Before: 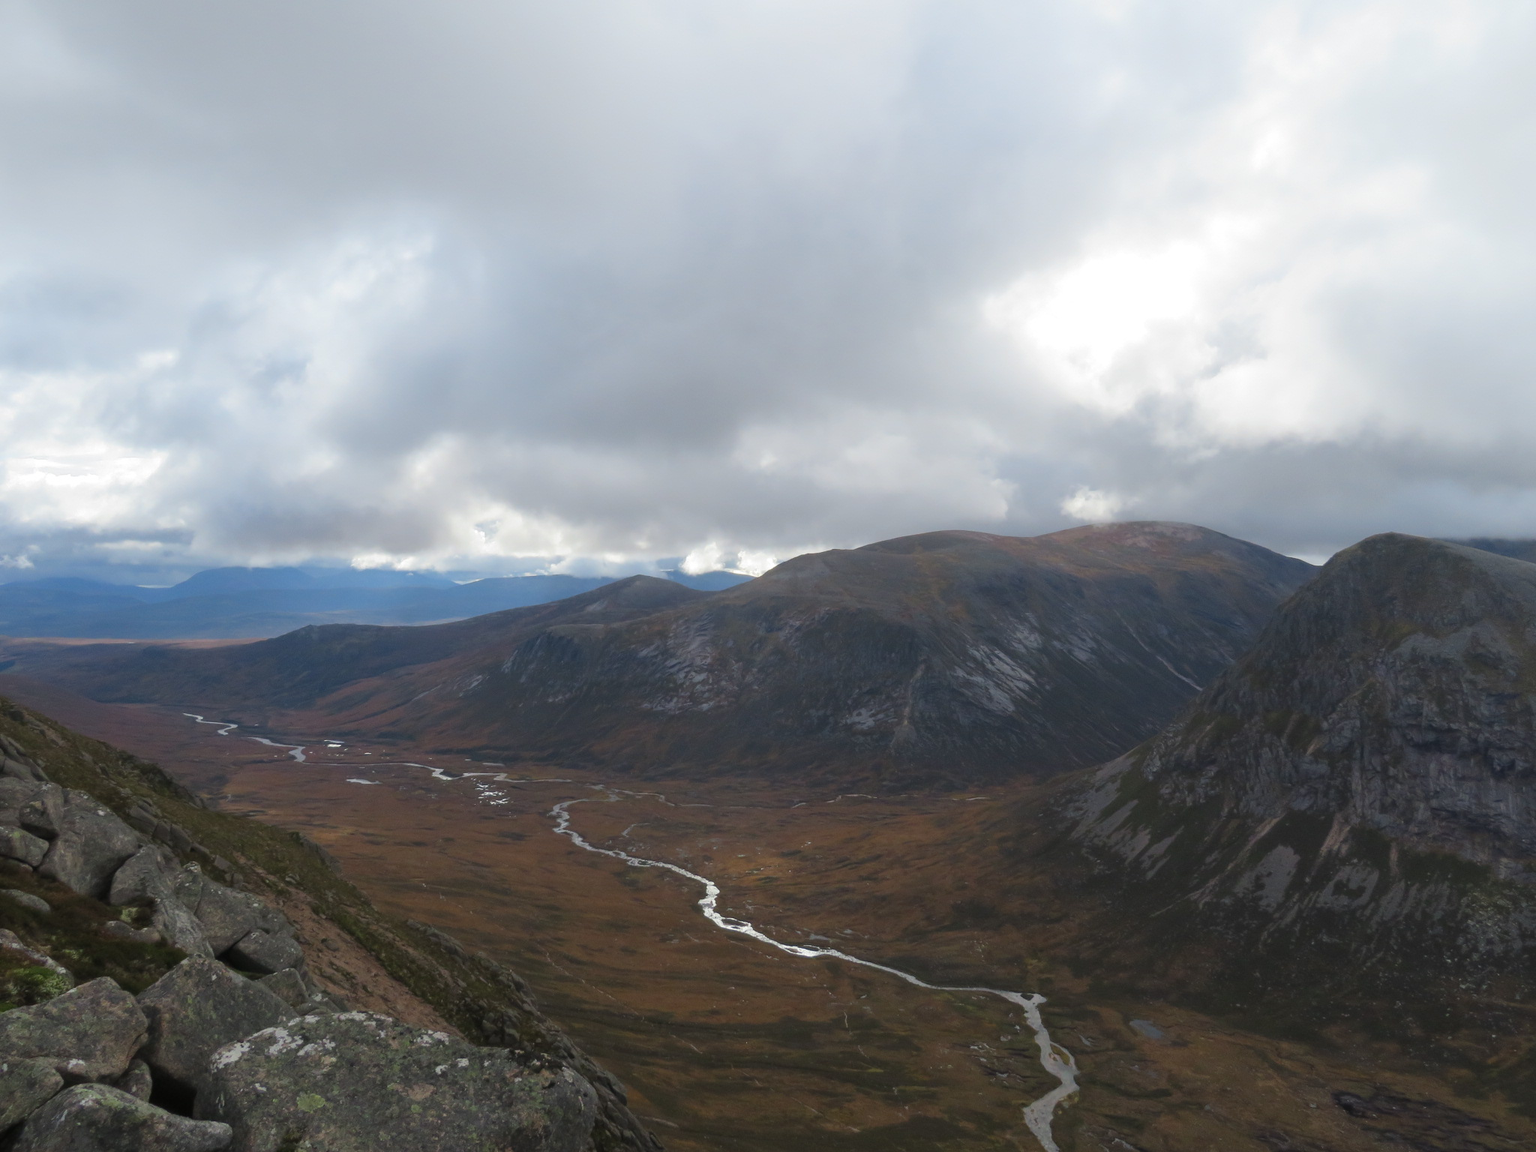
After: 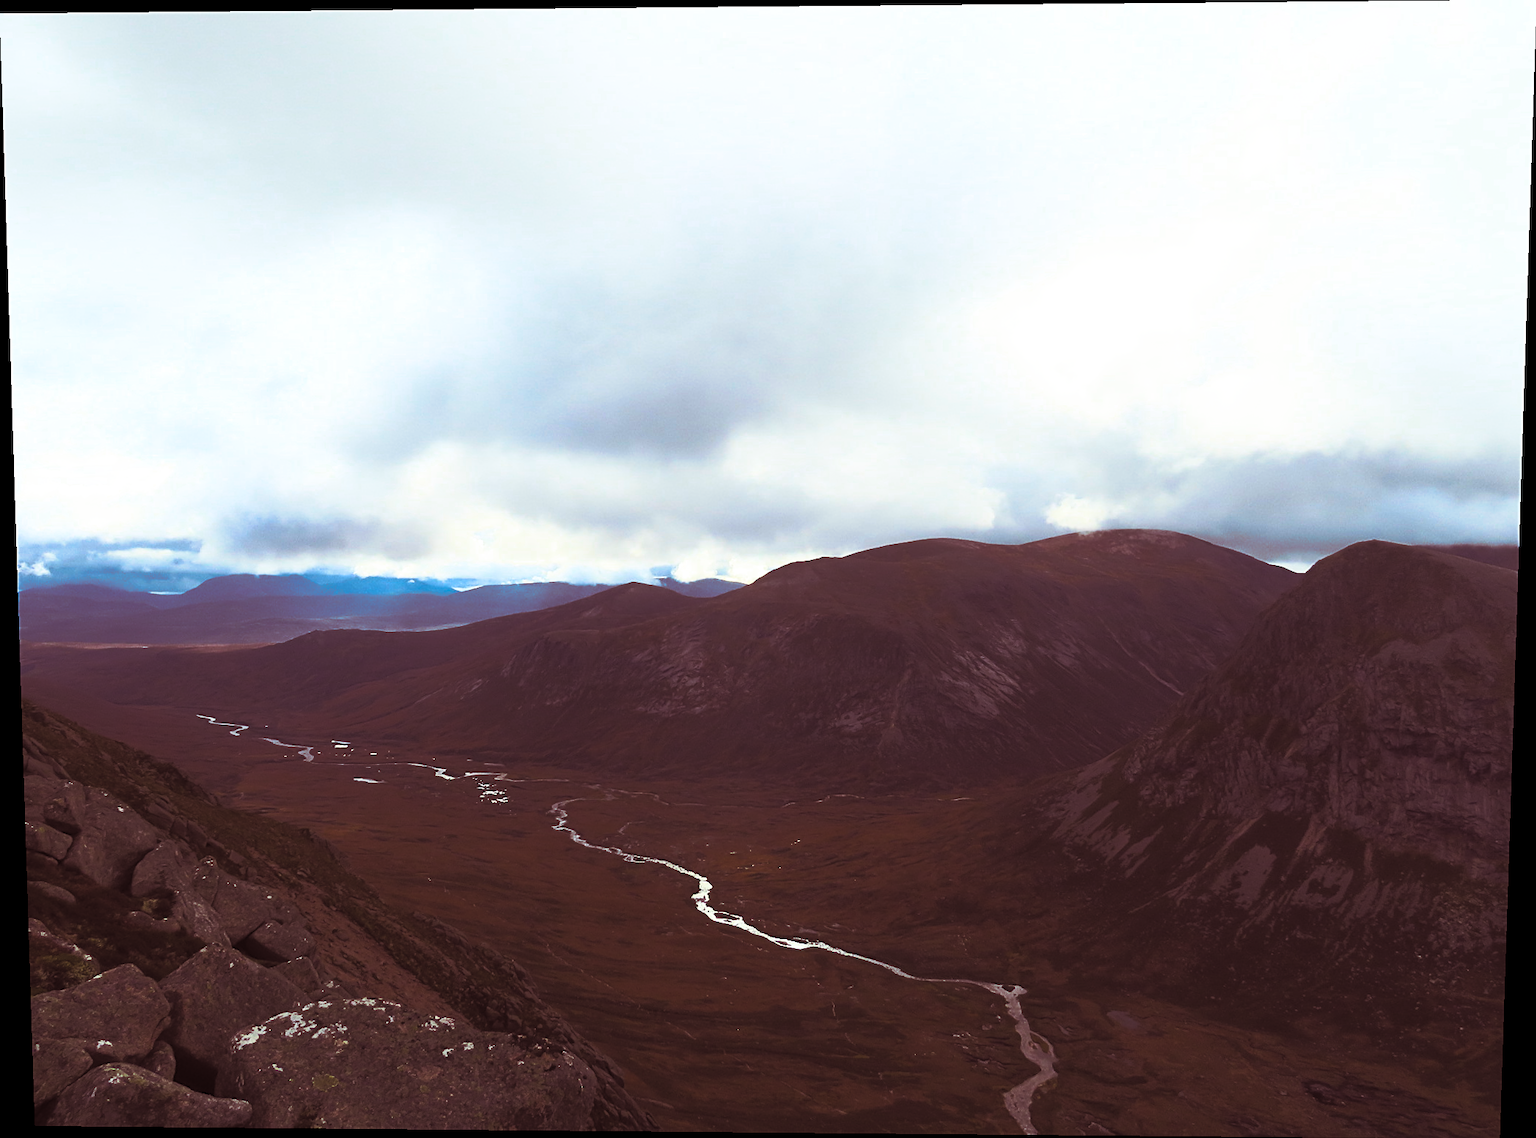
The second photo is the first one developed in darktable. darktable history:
contrast brightness saturation: contrast 0.39, brightness 0.53
sharpen: on, module defaults
rotate and perspective: lens shift (vertical) 0.048, lens shift (horizontal) -0.024, automatic cropping off
split-toning: on, module defaults
color balance rgb: linear chroma grading › global chroma 40.15%, perceptual saturation grading › global saturation 60.58%, perceptual saturation grading › highlights 20.44%, perceptual saturation grading › shadows -50.36%, perceptual brilliance grading › highlights 2.19%, perceptual brilliance grading › mid-tones -50.36%, perceptual brilliance grading › shadows -50.36%
